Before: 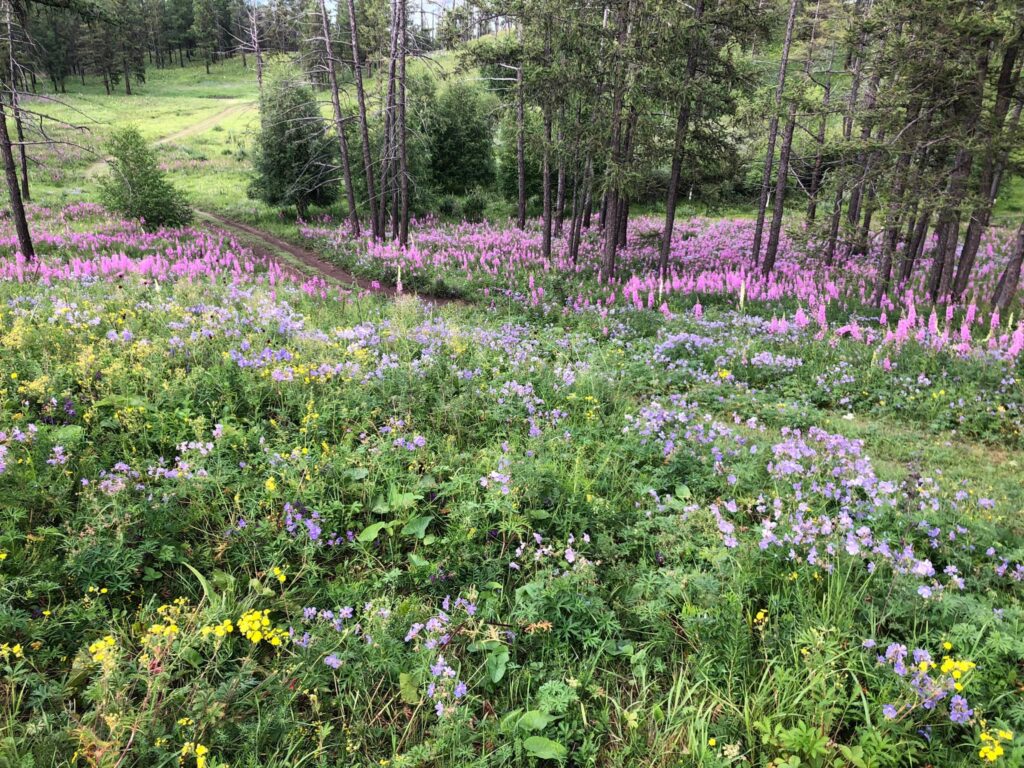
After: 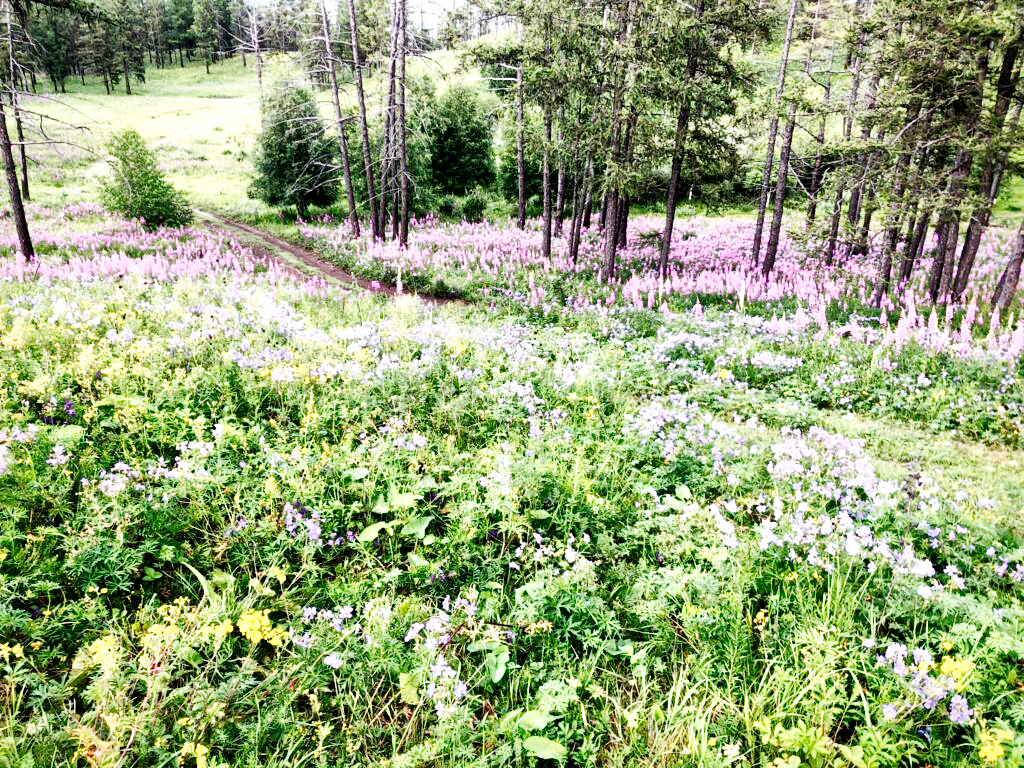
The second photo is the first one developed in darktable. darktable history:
tone curve: curves: ch0 [(0, 0) (0.004, 0) (0.133, 0.071) (0.325, 0.456) (0.832, 0.957) (1, 1)], preserve colors none
local contrast: mode bilateral grid, contrast 20, coarseness 51, detail 178%, midtone range 0.2
